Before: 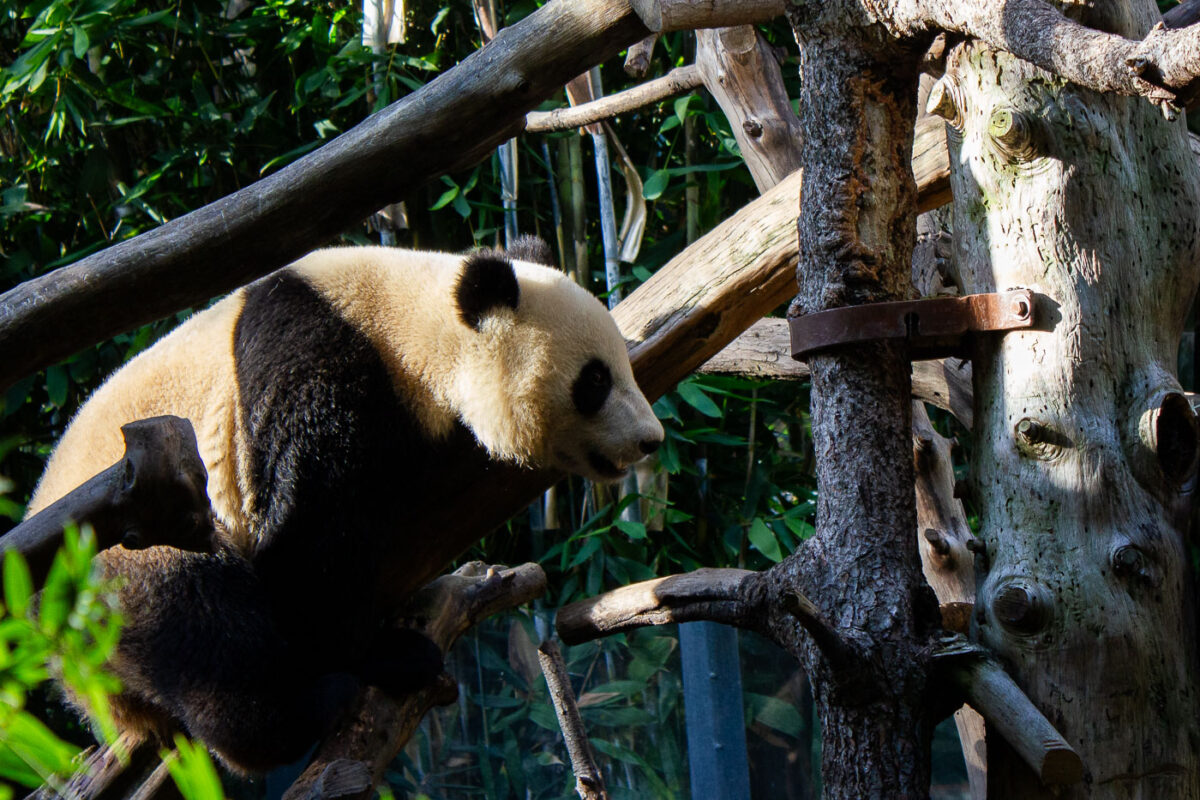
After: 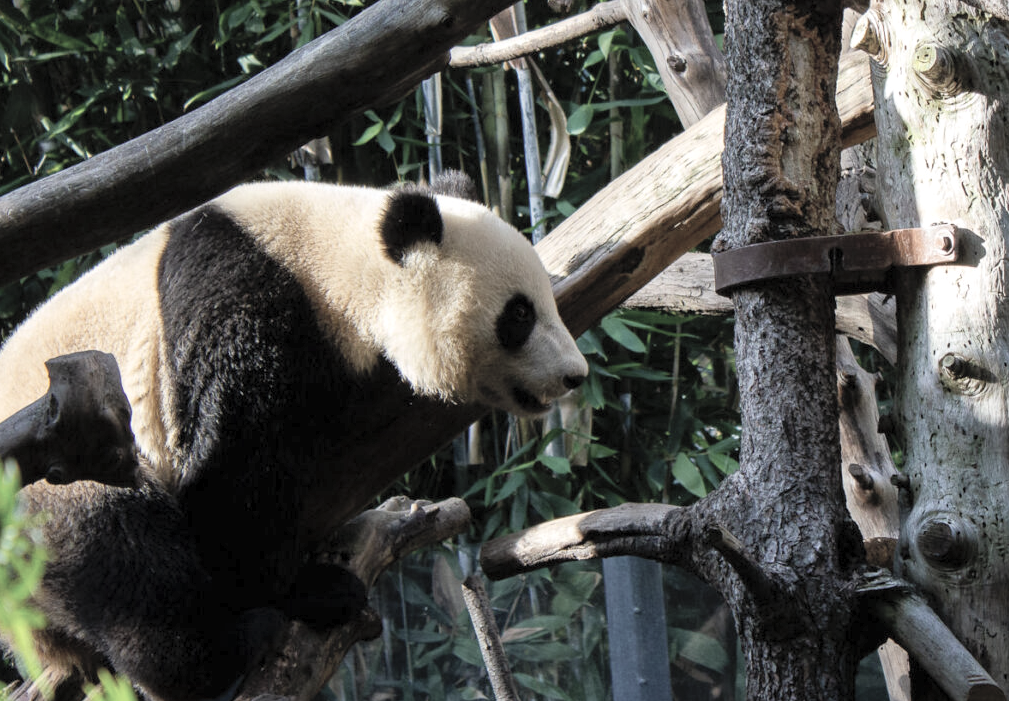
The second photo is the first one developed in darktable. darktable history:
crop: left 6.366%, top 8.212%, right 9.531%, bottom 4.061%
contrast brightness saturation: brightness 0.188, saturation -0.495
exposure: exposure 0.13 EV, compensate highlight preservation false
